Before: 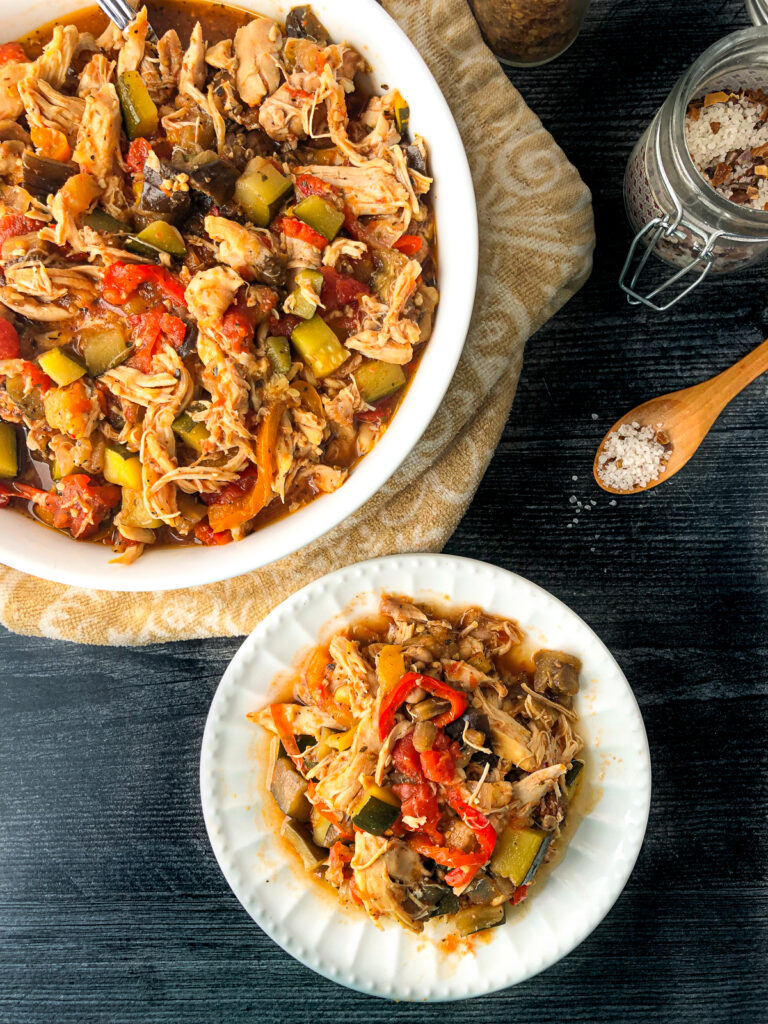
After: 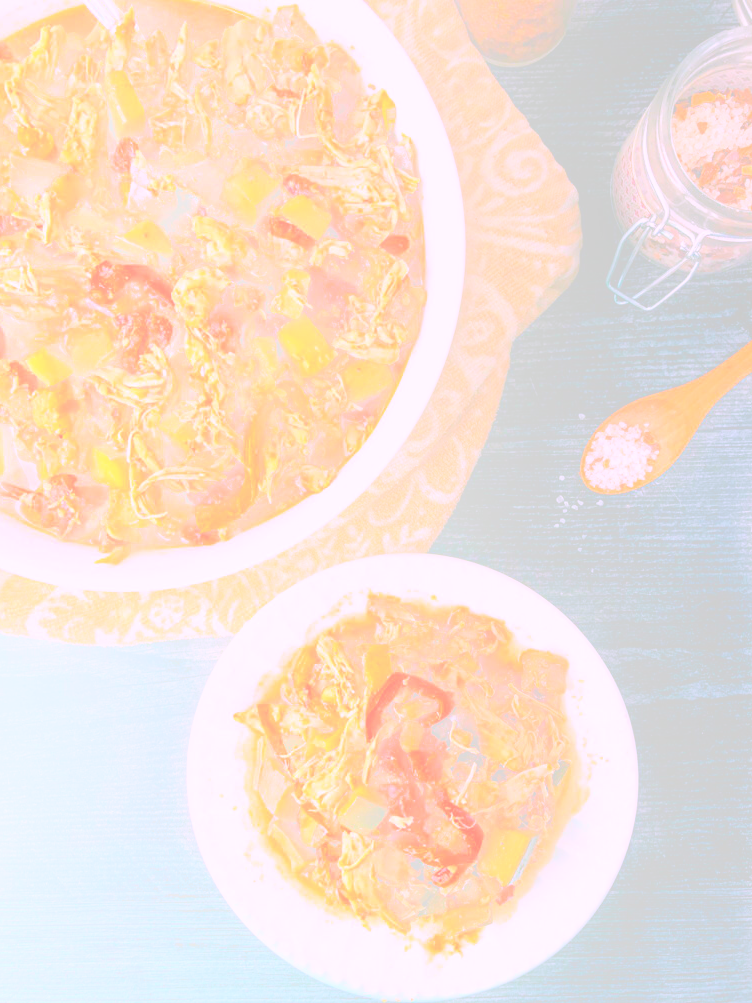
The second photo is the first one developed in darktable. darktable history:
color correction: highlights a* 15.46, highlights b* -20.56
crop: left 1.743%, right 0.268%, bottom 2.011%
bloom: size 85%, threshold 5%, strength 85%
